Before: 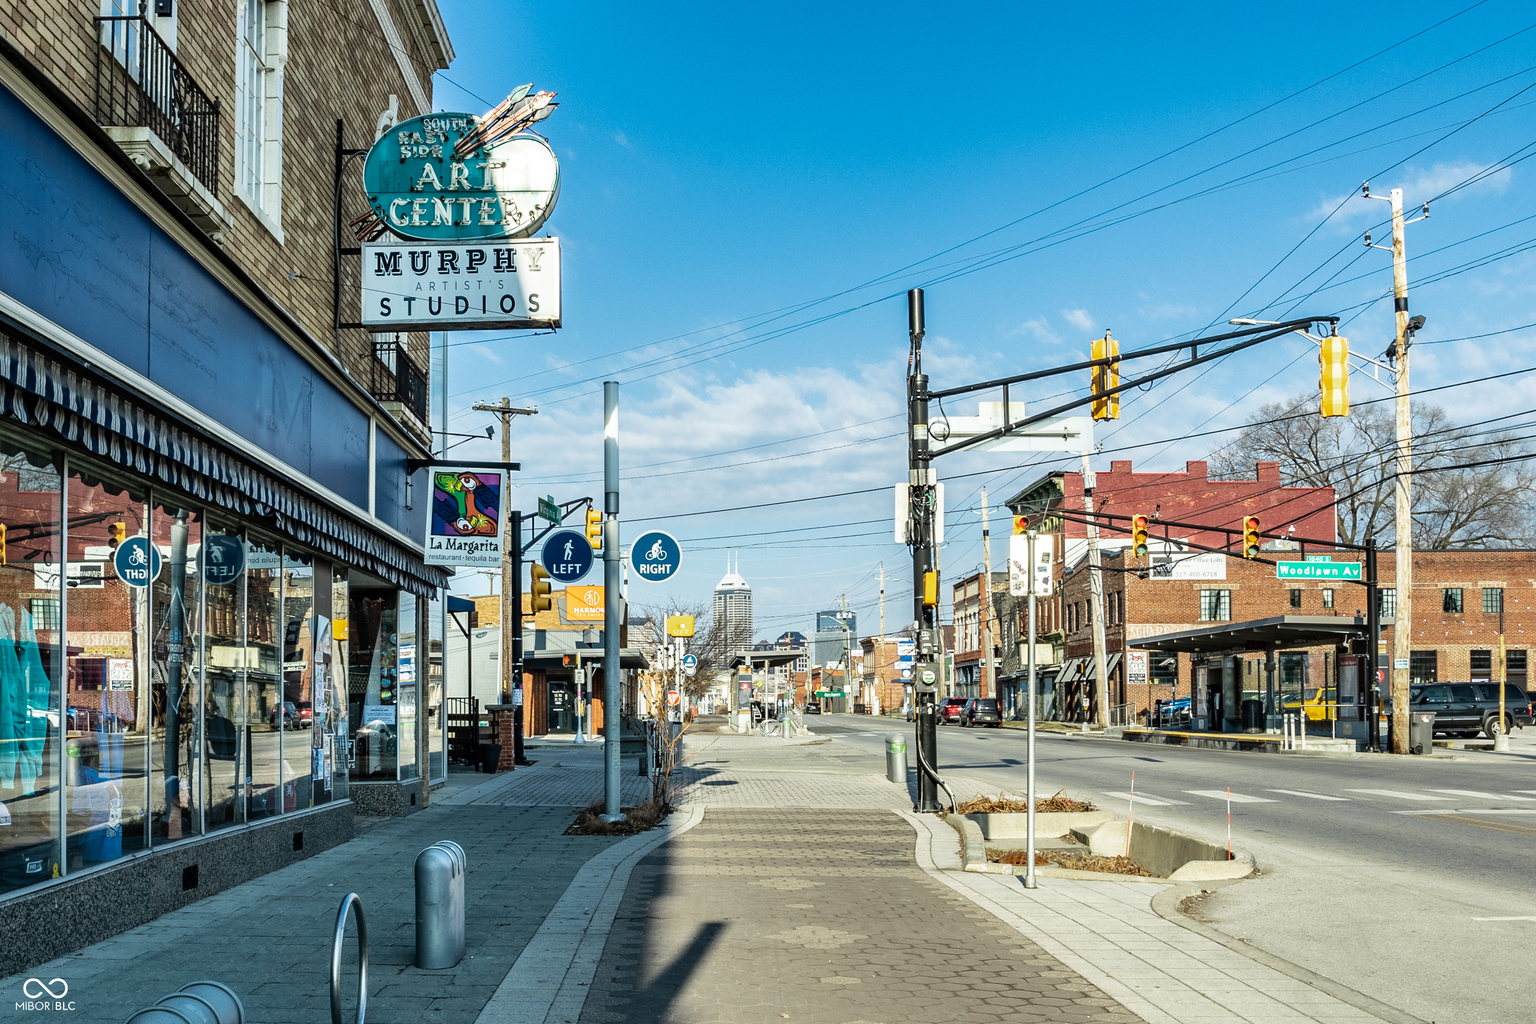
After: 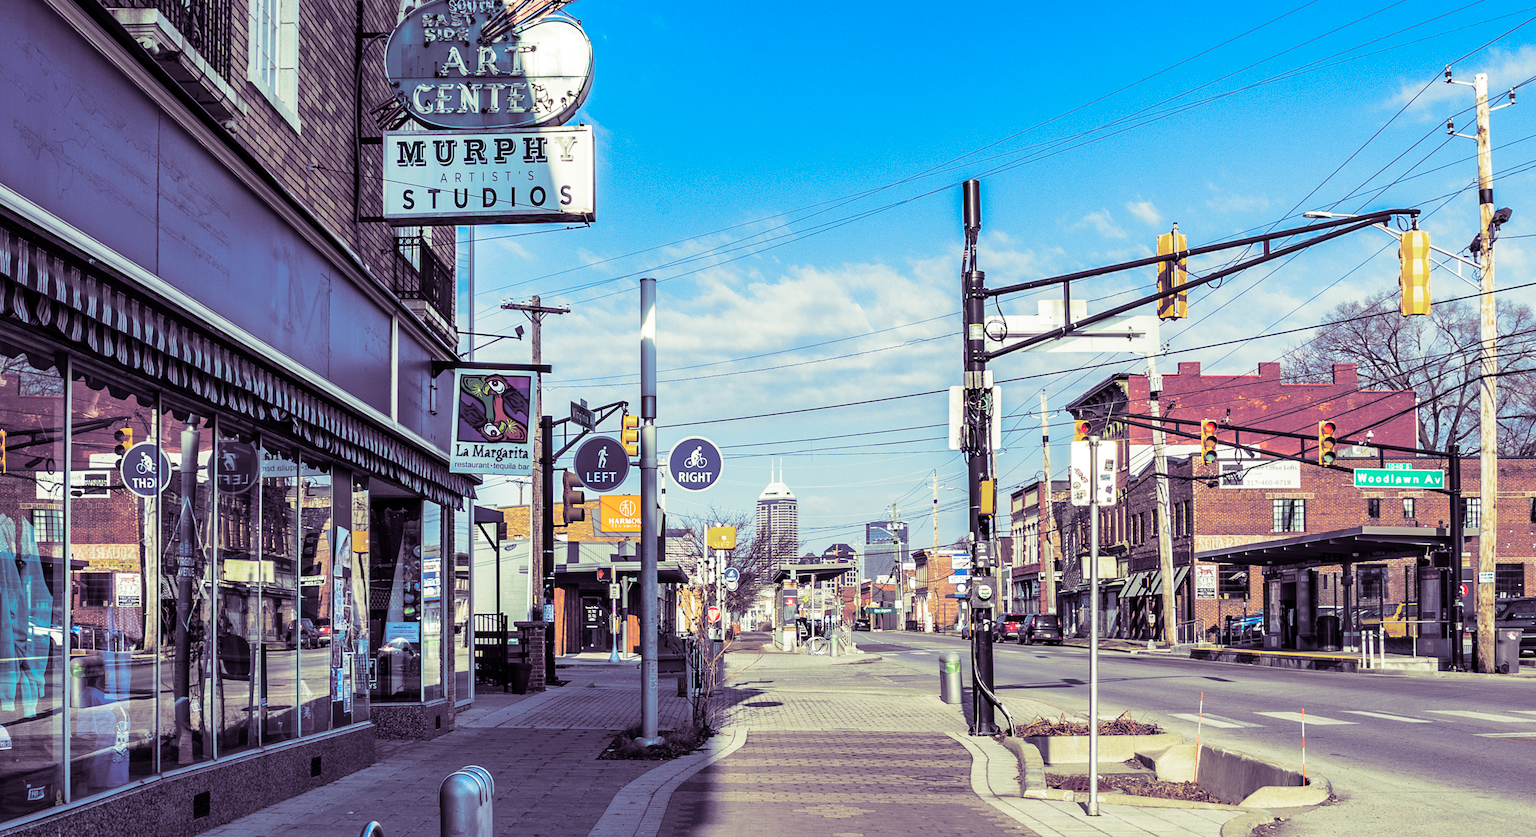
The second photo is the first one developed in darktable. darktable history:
crop and rotate: angle 0.03°, top 11.643%, right 5.651%, bottom 11.189%
split-toning: shadows › hue 266.4°, shadows › saturation 0.4, highlights › hue 61.2°, highlights › saturation 0.3, compress 0%
contrast brightness saturation: saturation 0.5
